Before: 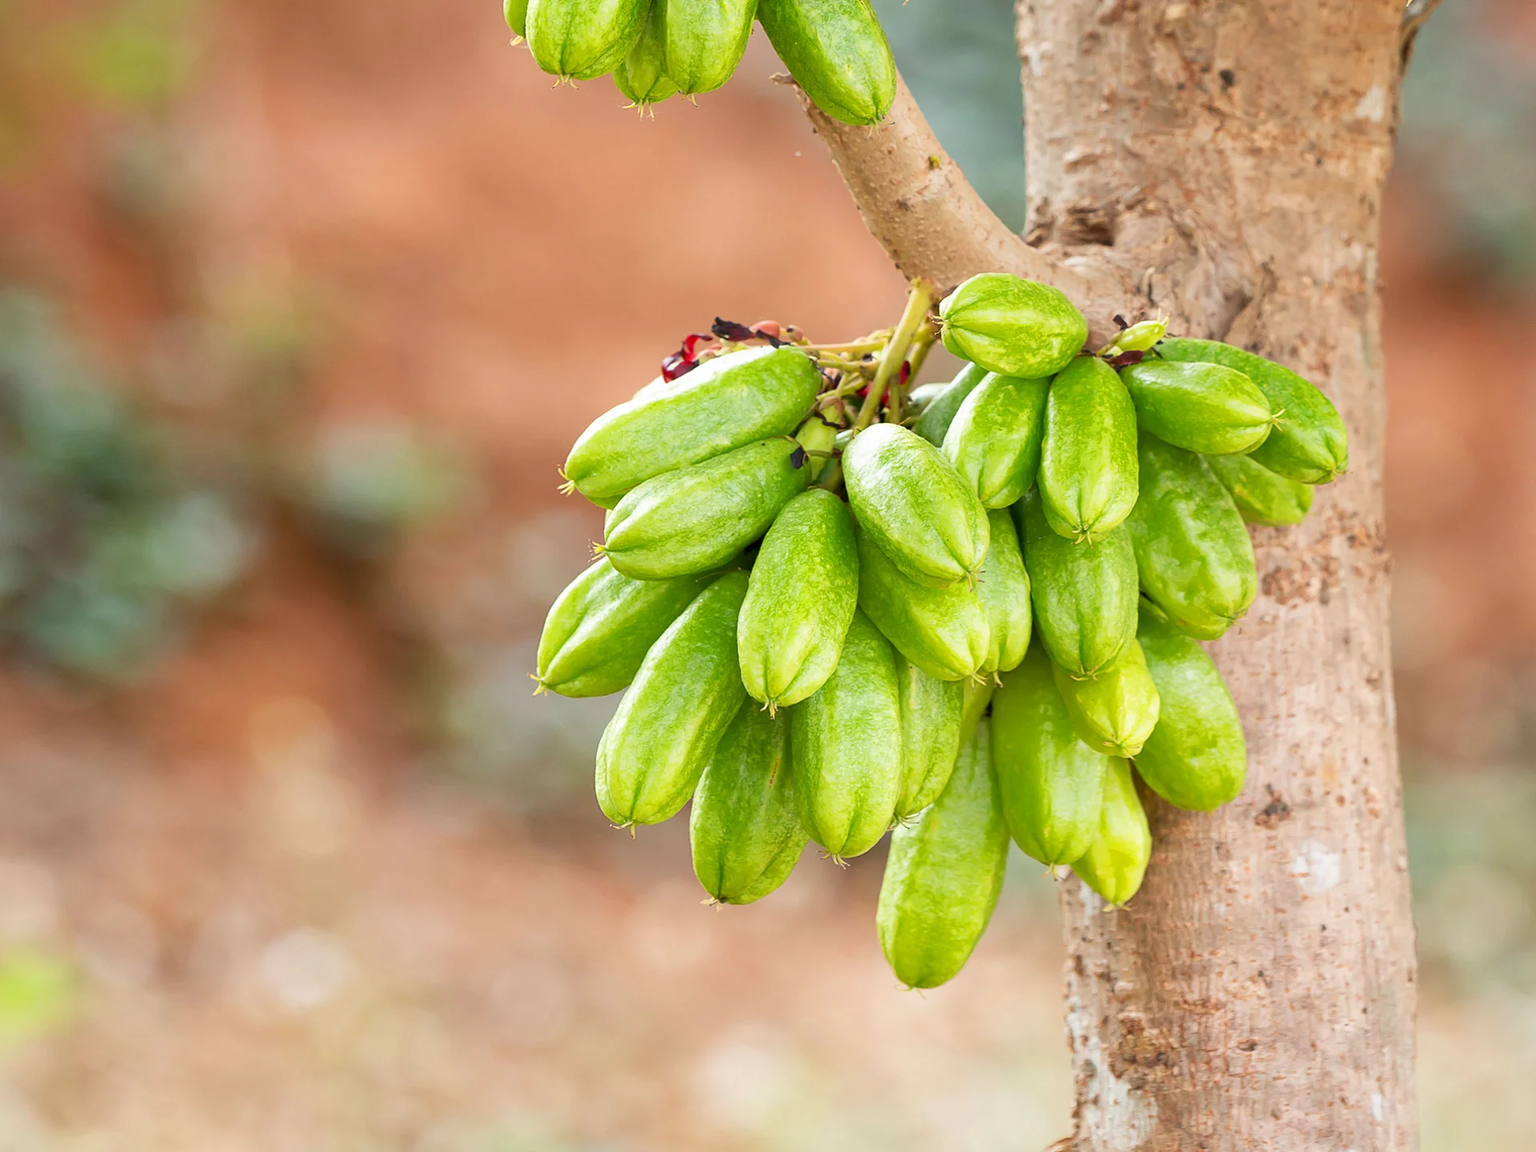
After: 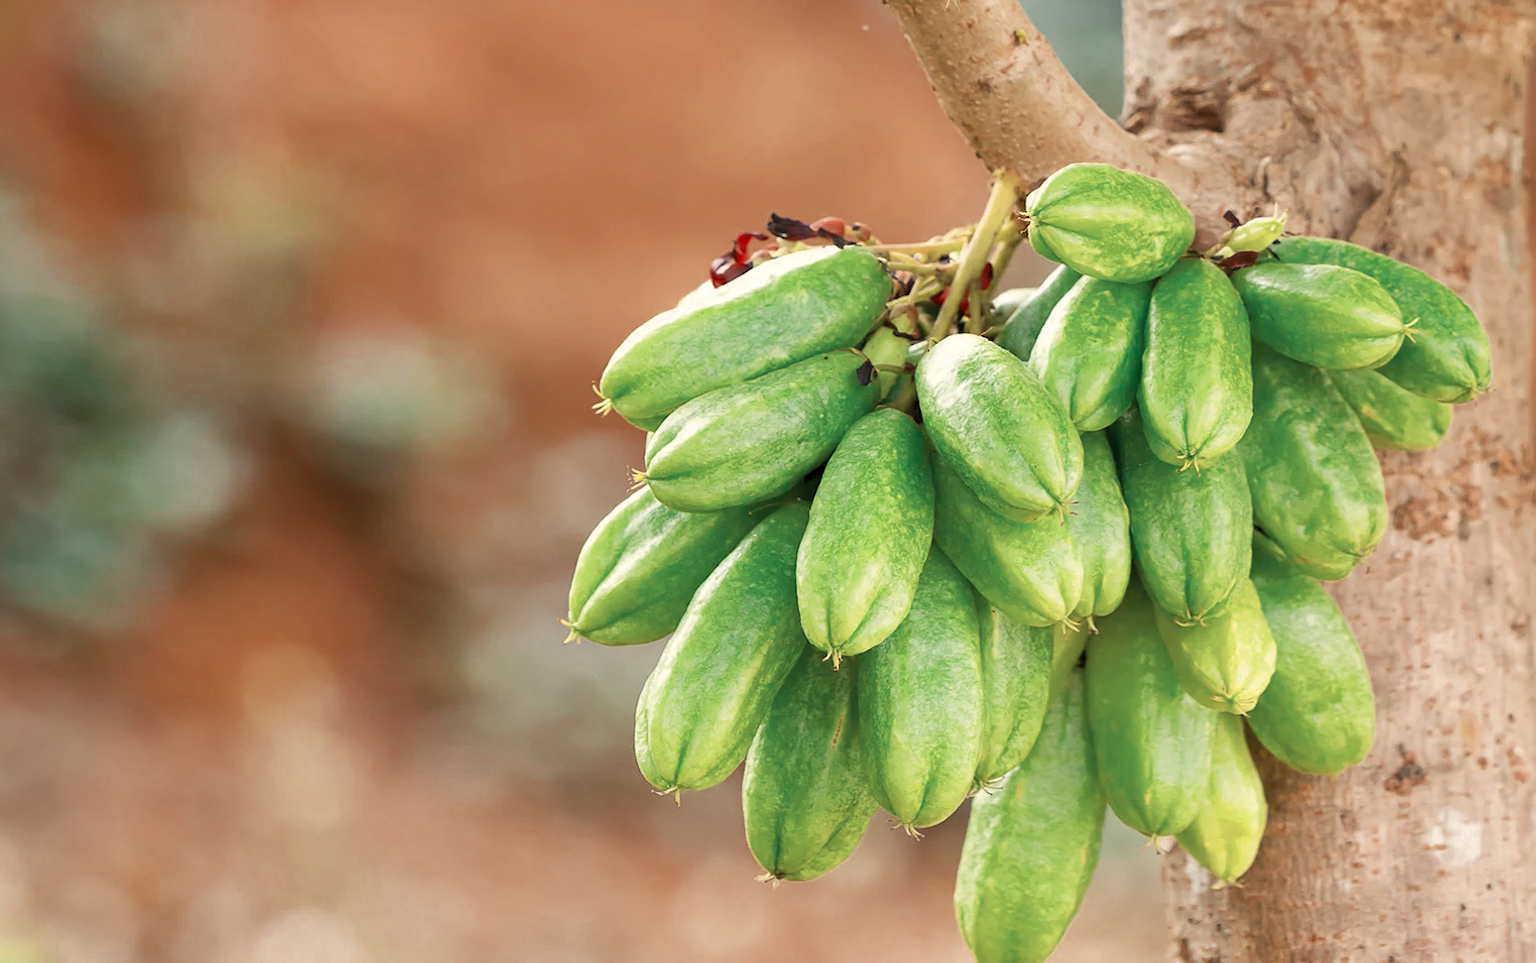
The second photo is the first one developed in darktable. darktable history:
crop and rotate: left 2.425%, top 11.305%, right 9.6%, bottom 15.08%
white balance: red 1.045, blue 0.932
color zones: curves: ch0 [(0, 0.5) (0.125, 0.4) (0.25, 0.5) (0.375, 0.4) (0.5, 0.4) (0.625, 0.35) (0.75, 0.35) (0.875, 0.5)]; ch1 [(0, 0.35) (0.125, 0.45) (0.25, 0.35) (0.375, 0.35) (0.5, 0.35) (0.625, 0.35) (0.75, 0.45) (0.875, 0.35)]; ch2 [(0, 0.6) (0.125, 0.5) (0.25, 0.5) (0.375, 0.6) (0.5, 0.6) (0.625, 0.5) (0.75, 0.5) (0.875, 0.5)]
